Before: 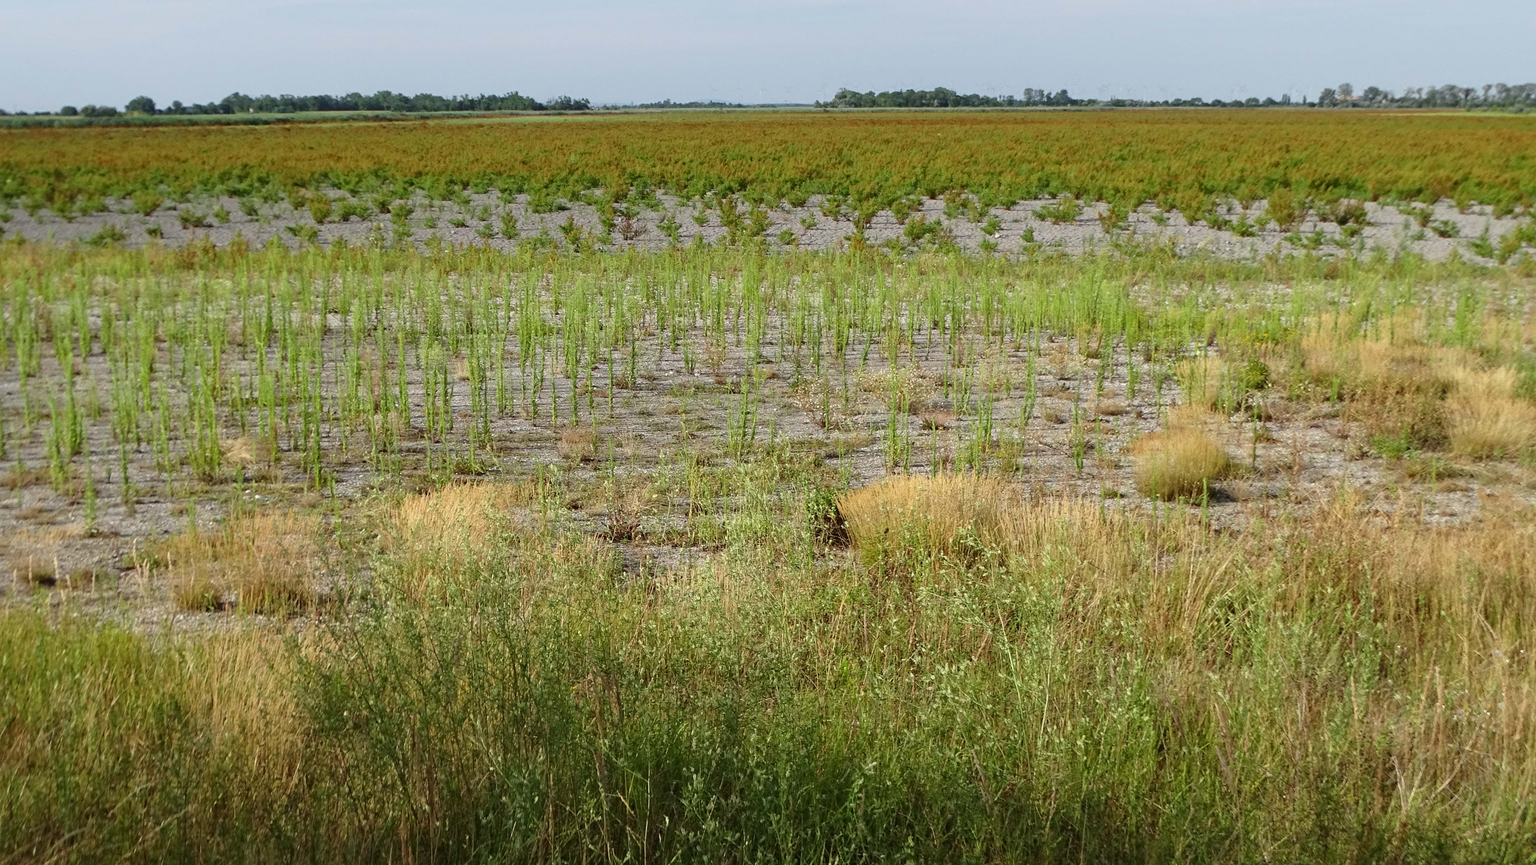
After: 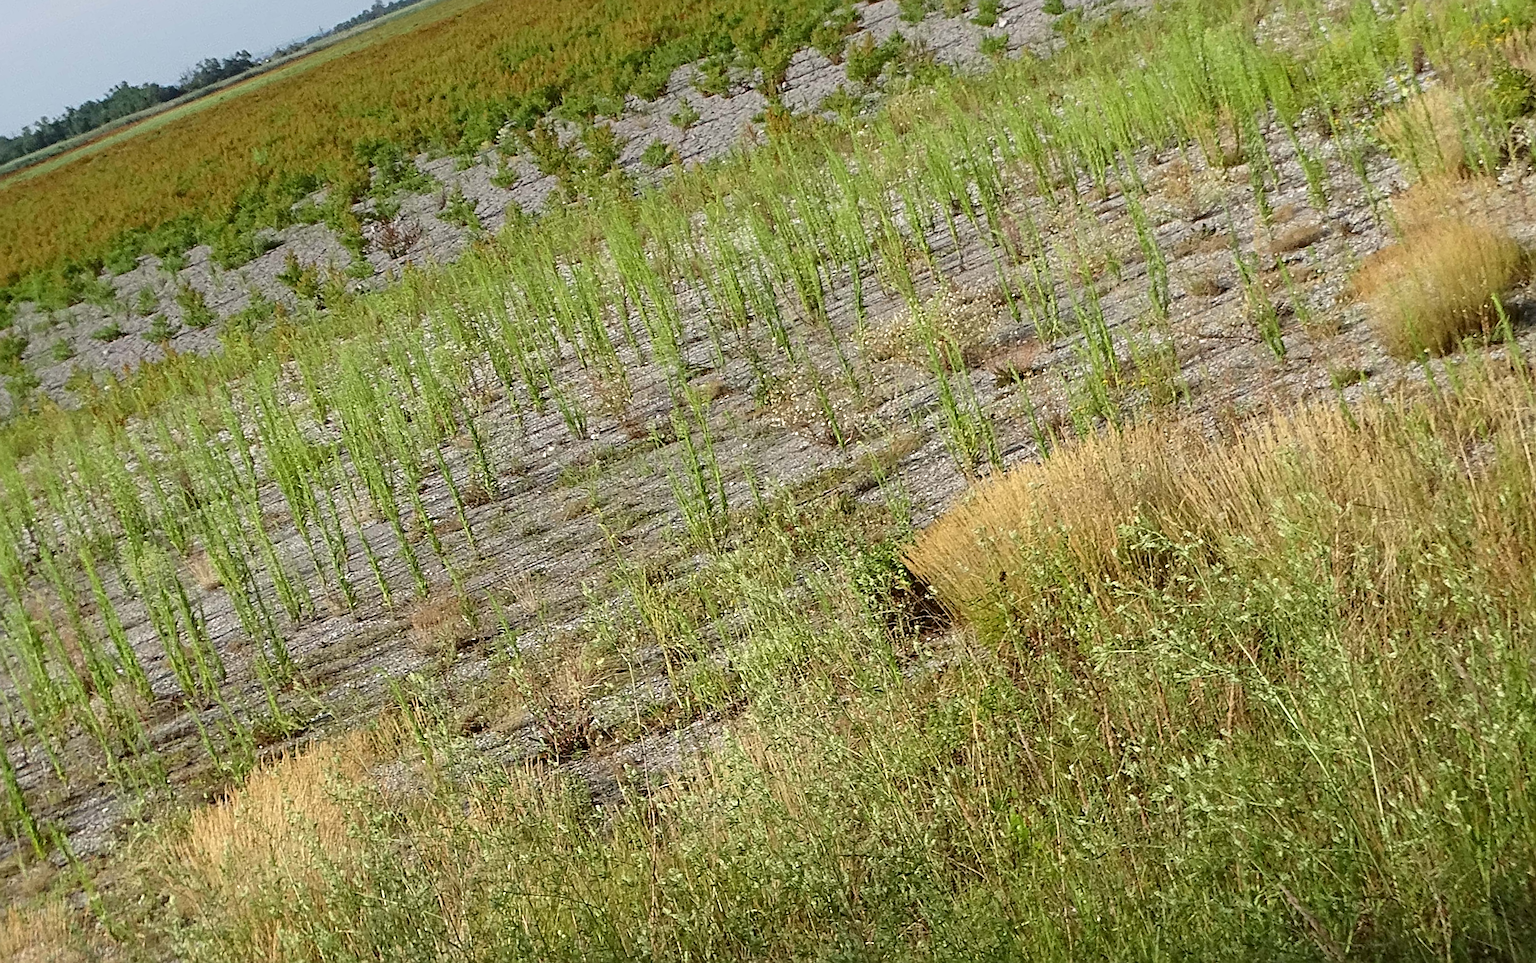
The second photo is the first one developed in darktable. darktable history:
crop and rotate: angle 20.54°, left 6.822%, right 4.33%, bottom 1.1%
sharpen: radius 2.788
levels: mode automatic, levels [0, 0.43, 0.984]
